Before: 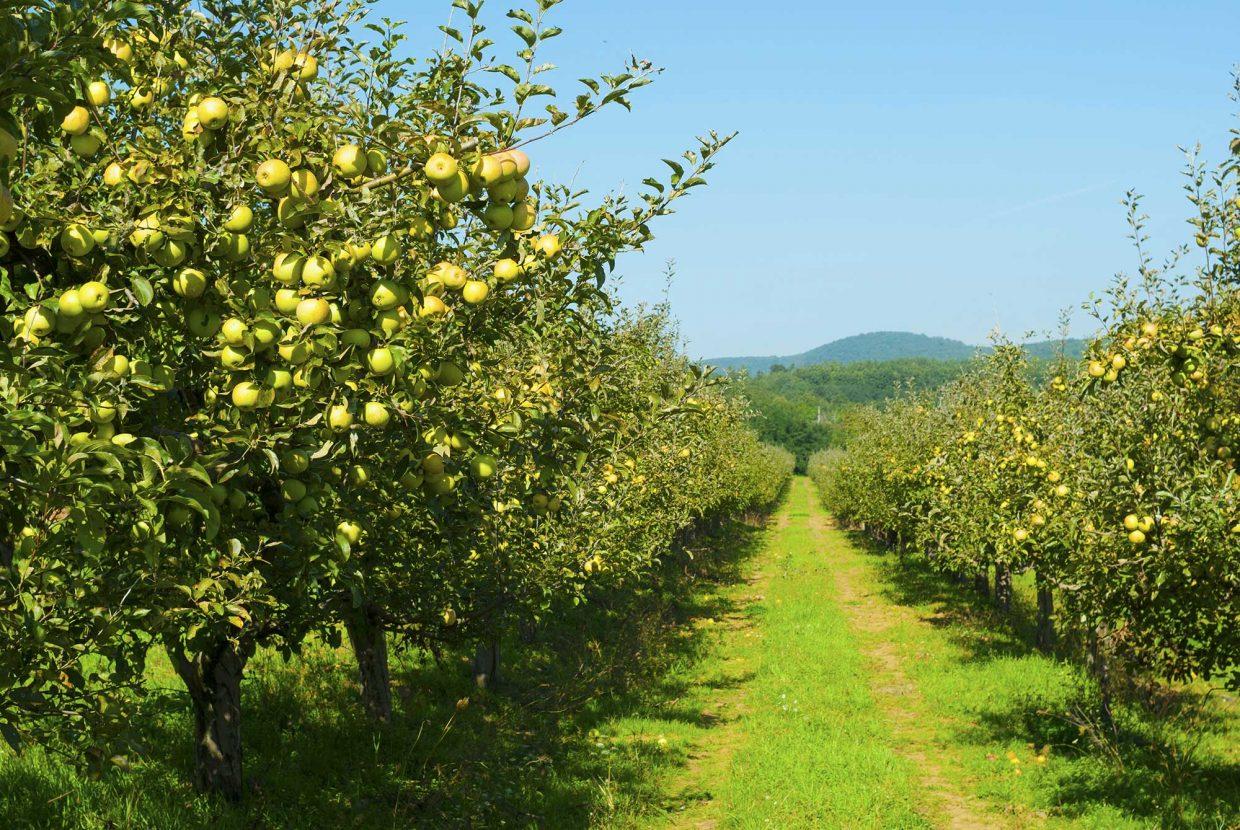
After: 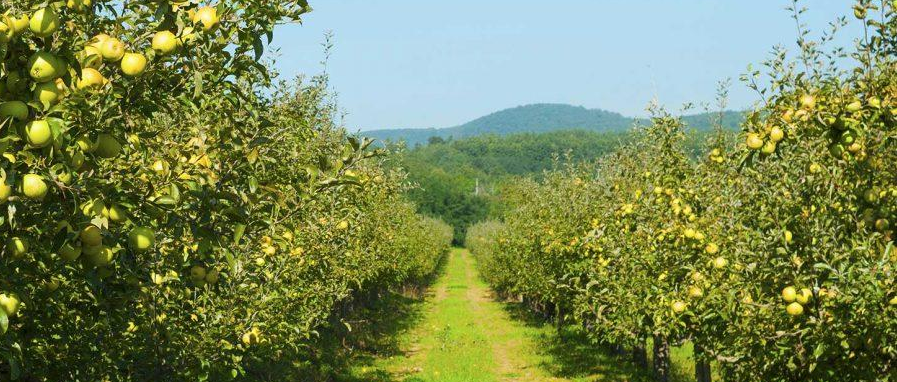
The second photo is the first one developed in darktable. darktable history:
exposure: compensate highlight preservation false
crop and rotate: left 27.629%, top 27.539%, bottom 26.419%
